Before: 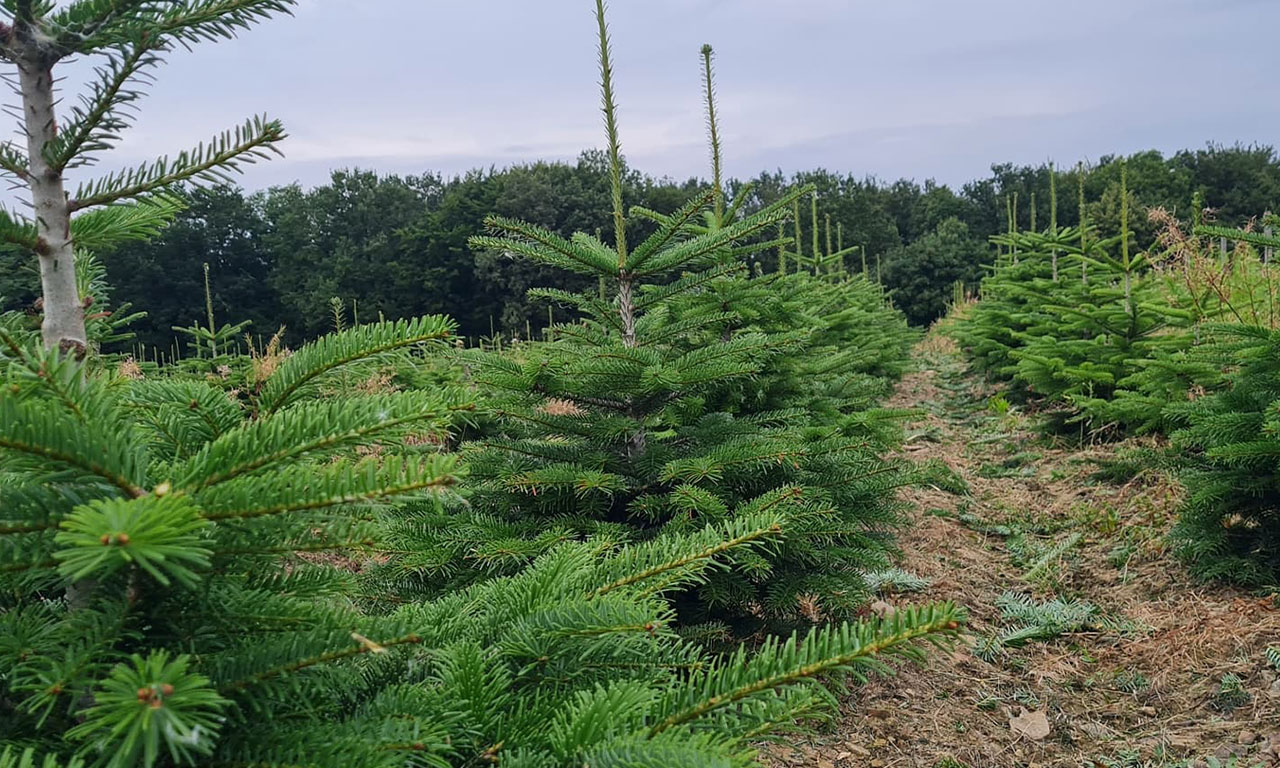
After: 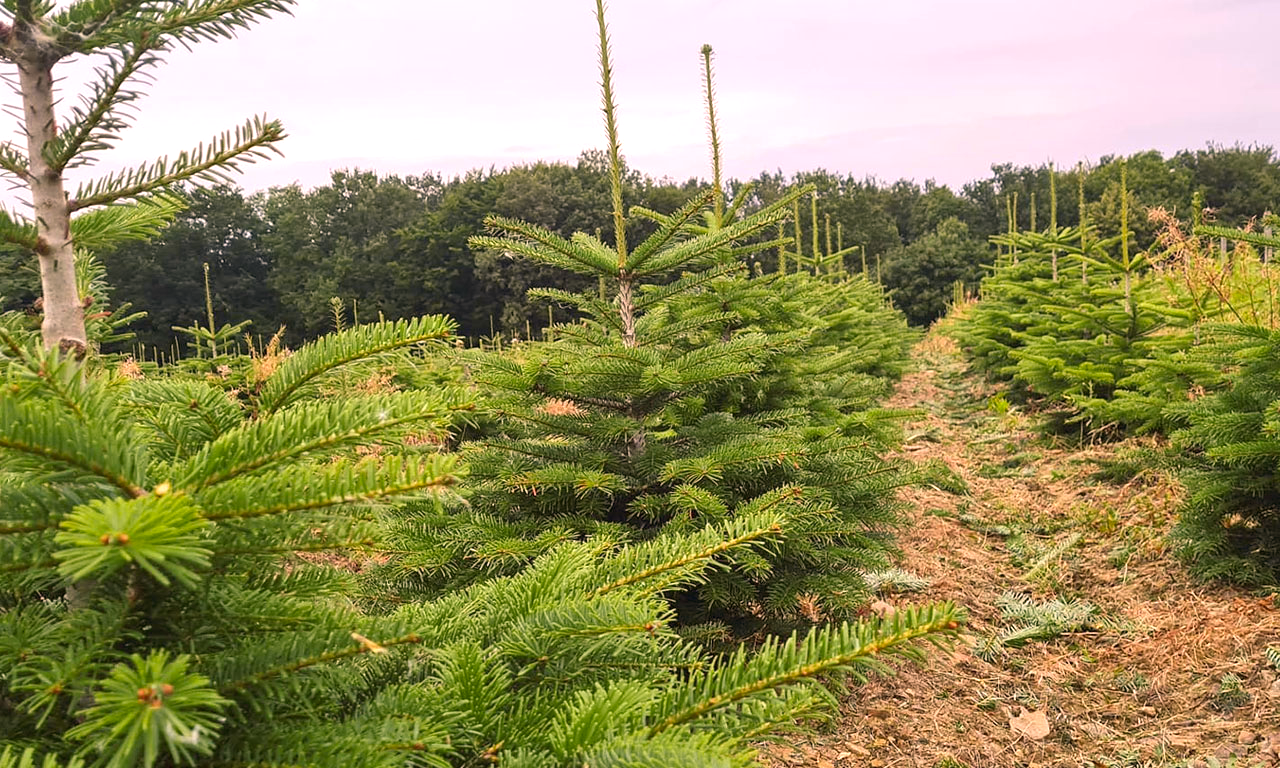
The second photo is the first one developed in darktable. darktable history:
color balance rgb: shadows lift › luminance -5%, shadows lift › chroma 1.1%, shadows lift › hue 219°, power › luminance 10%, power › chroma 2.83%, power › hue 60°, highlights gain › chroma 4.52%, highlights gain › hue 33.33°, saturation formula JzAzBz (2021)
exposure: exposure 0.77 EV, compensate highlight preservation false
